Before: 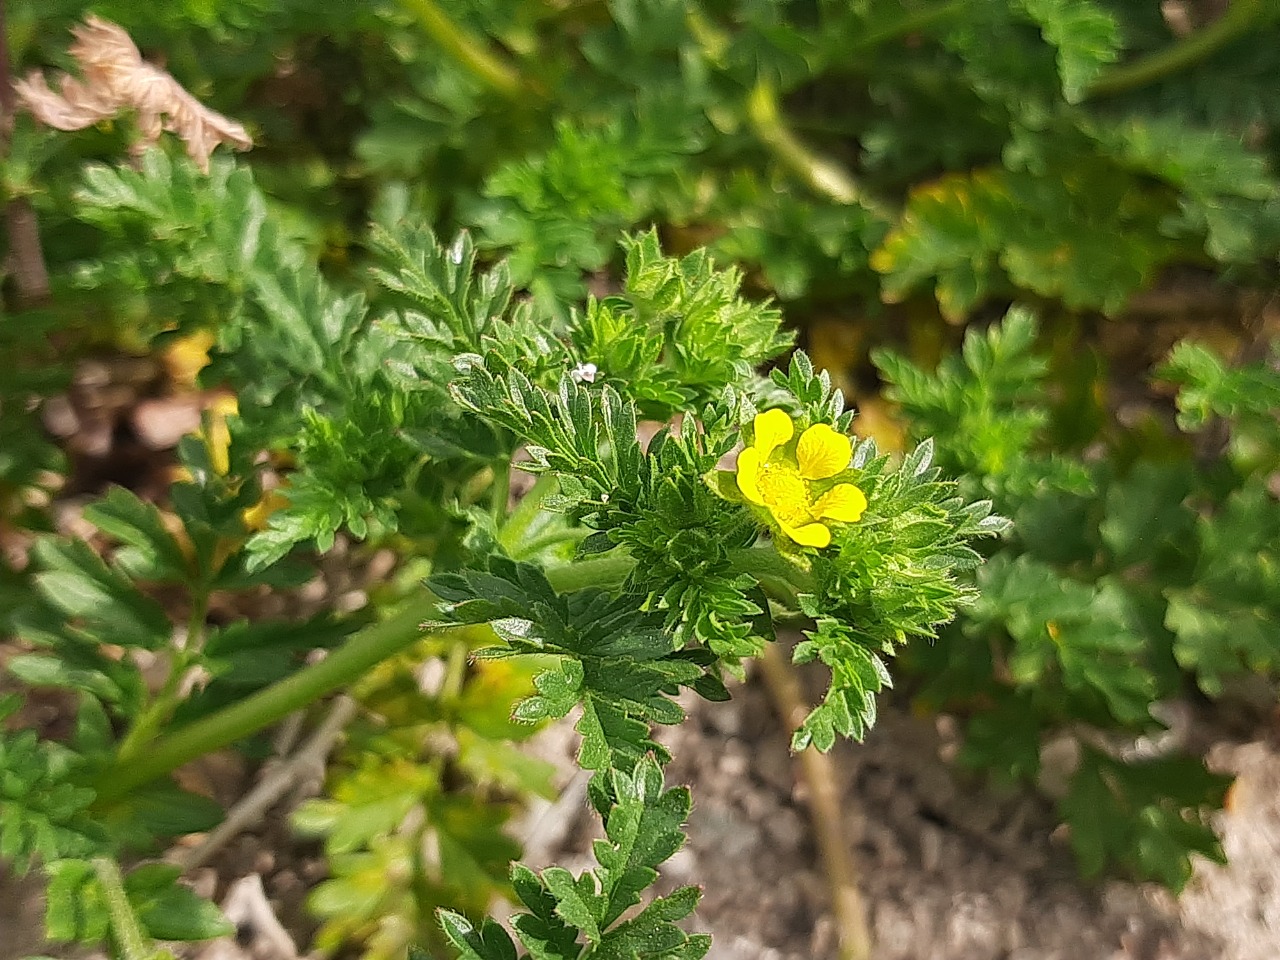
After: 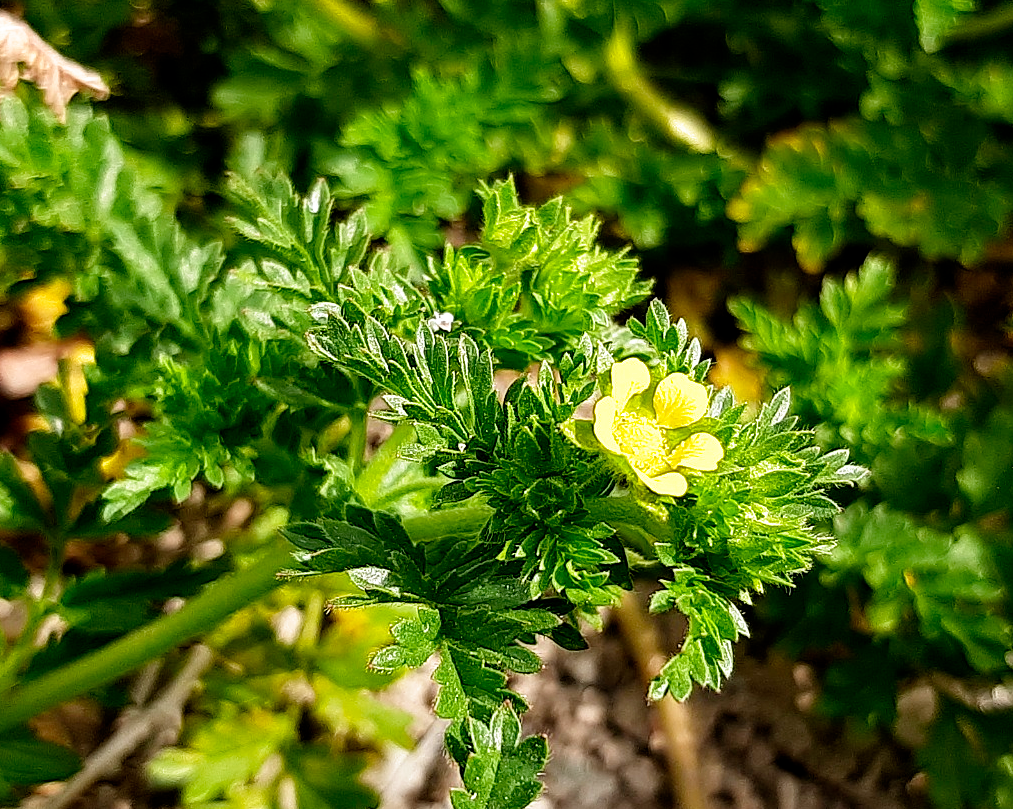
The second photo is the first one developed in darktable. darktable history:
filmic rgb: black relative exposure -5.5 EV, white relative exposure 2.5 EV, threshold 3 EV, target black luminance 0%, hardness 4.51, latitude 67.35%, contrast 1.453, shadows ↔ highlights balance -3.52%, preserve chrominance no, color science v4 (2020), contrast in shadows soft, enable highlight reconstruction true
crop: left 11.225%, top 5.381%, right 9.565%, bottom 10.314%
